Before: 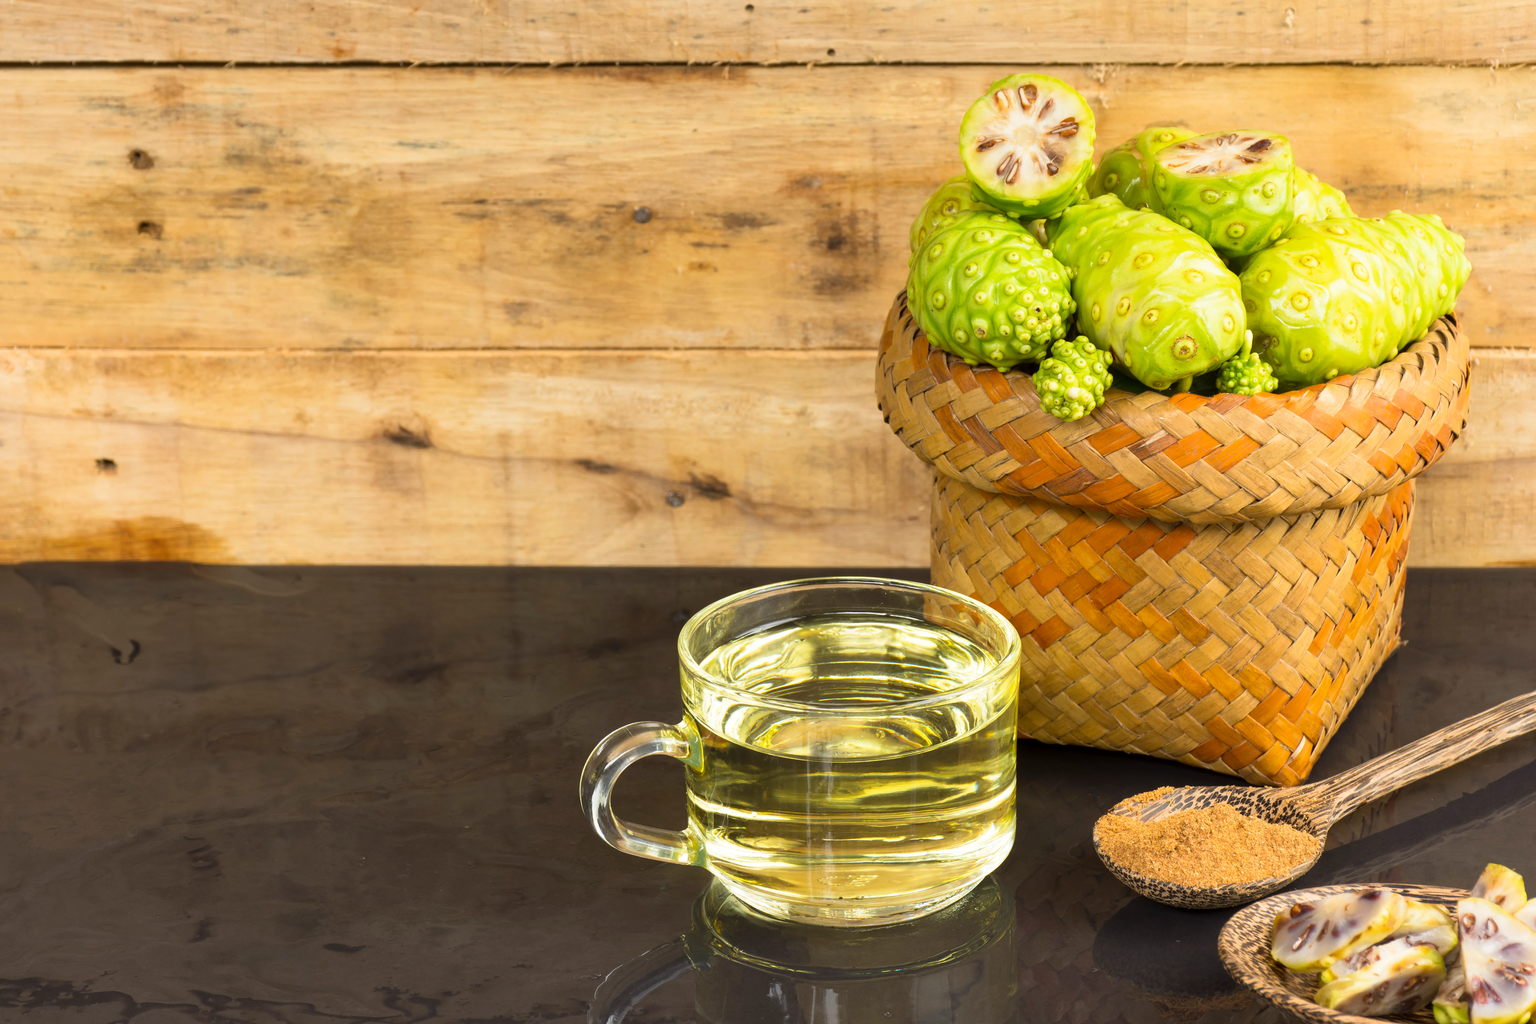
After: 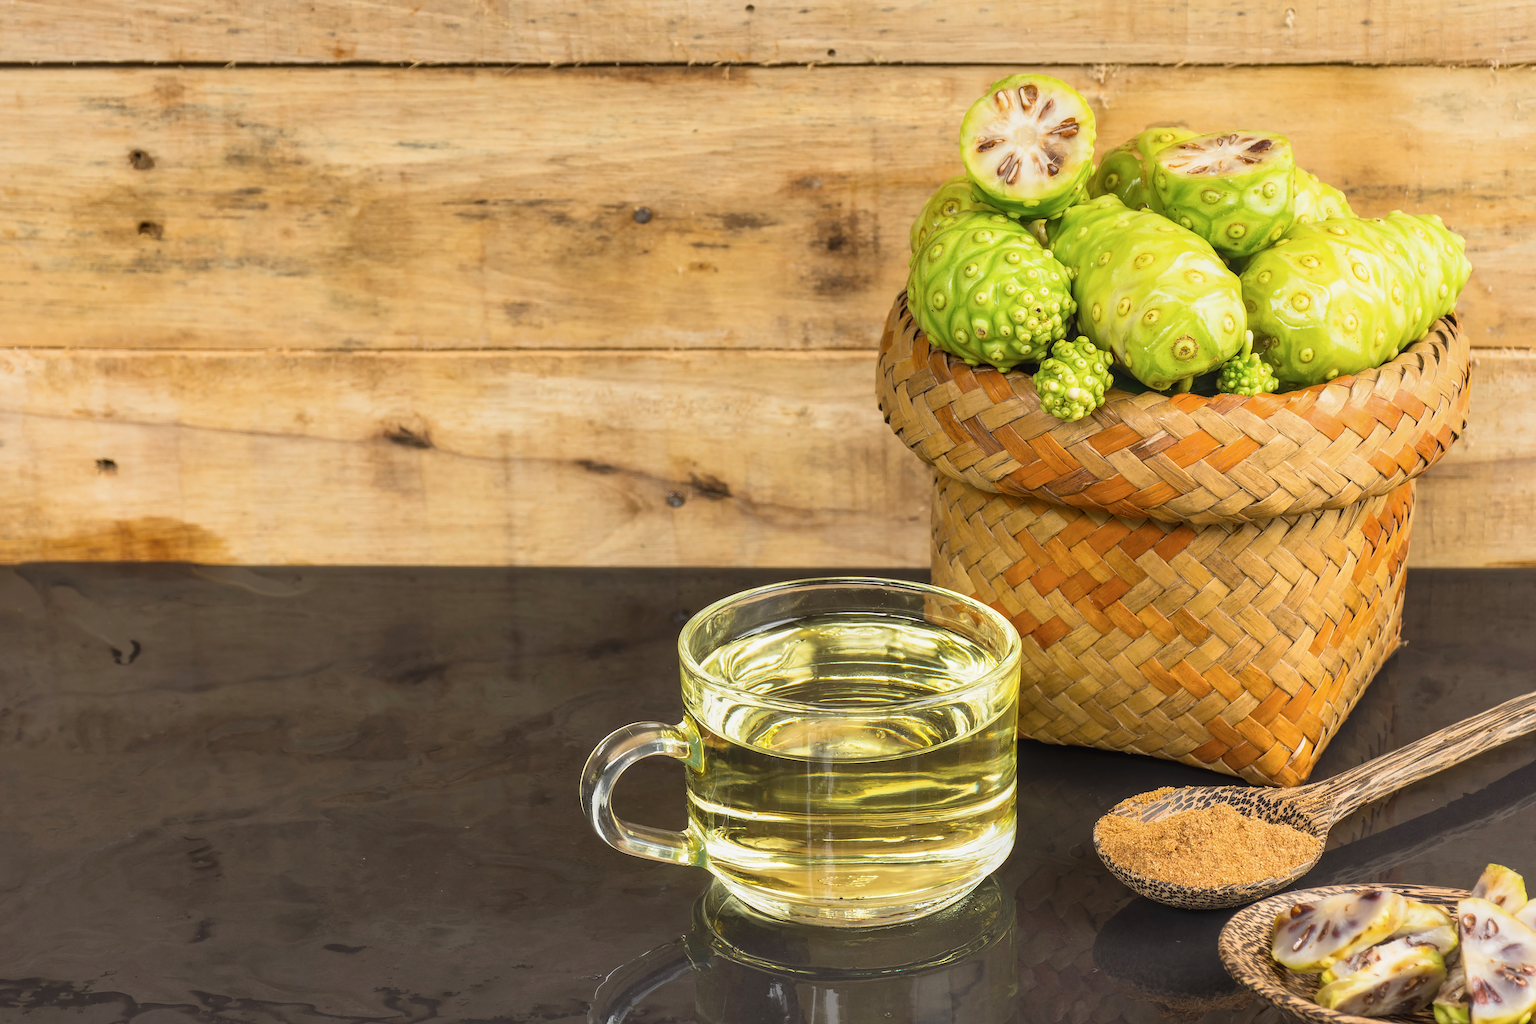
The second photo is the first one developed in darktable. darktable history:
tone equalizer: on, module defaults
local contrast: on, module defaults
sharpen: on, module defaults
contrast brightness saturation: contrast -0.1, saturation -0.1
